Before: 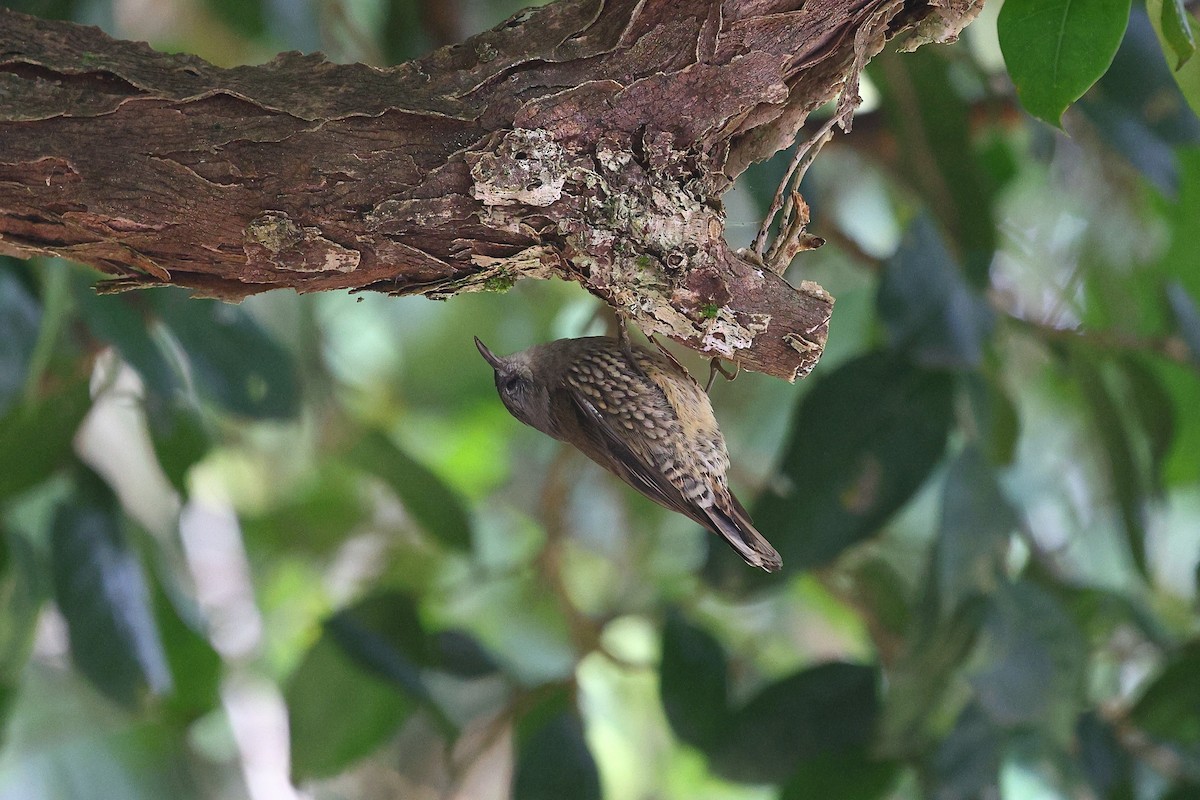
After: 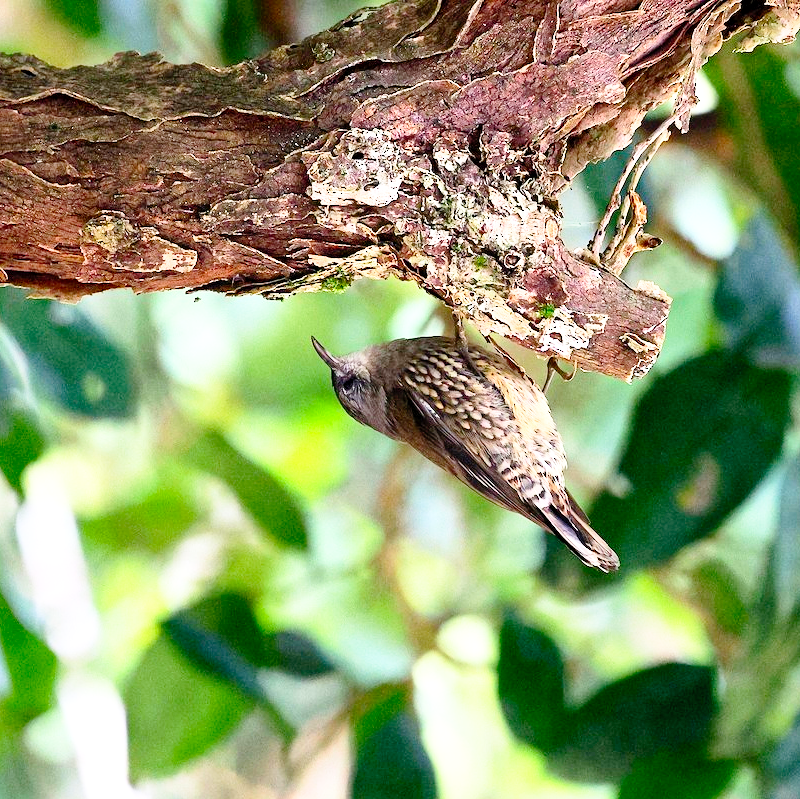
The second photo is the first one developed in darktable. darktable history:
crop and rotate: left 13.623%, right 19.684%
local contrast: mode bilateral grid, contrast 20, coarseness 49, detail 119%, midtone range 0.2
exposure: black level correction 0.013, compensate exposure bias true, compensate highlight preservation false
base curve: curves: ch0 [(0, 0) (0.012, 0.01) (0.073, 0.168) (0.31, 0.711) (0.645, 0.957) (1, 1)], preserve colors none
contrast brightness saturation: contrast 0.2, brightness 0.16, saturation 0.23
